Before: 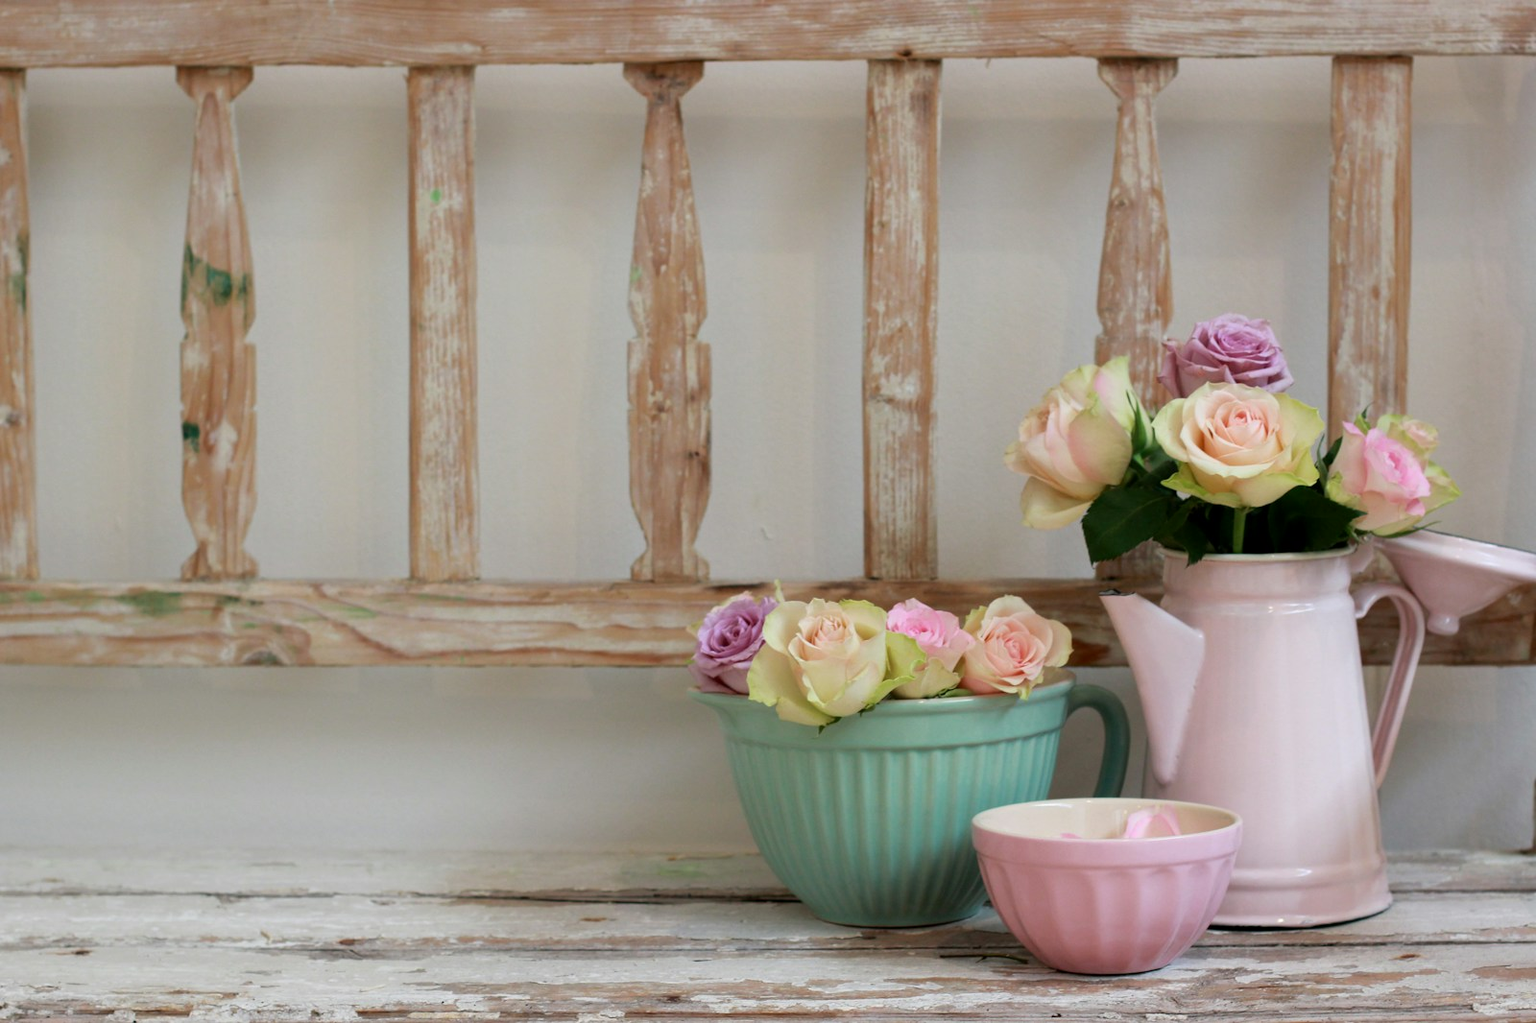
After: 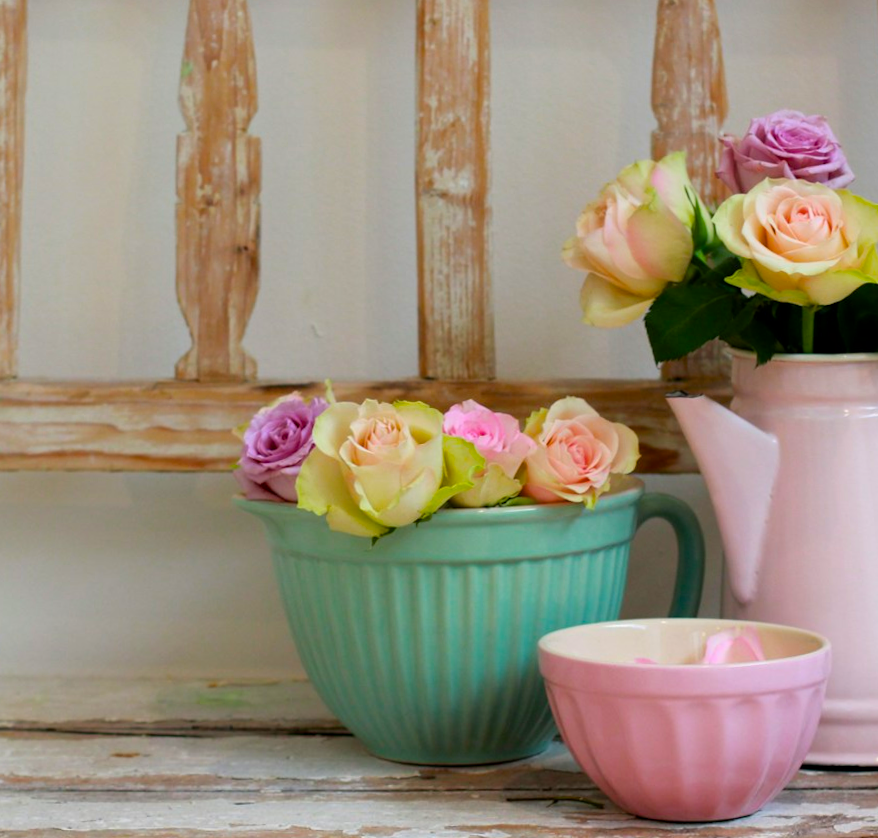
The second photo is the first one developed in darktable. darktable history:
crop and rotate: left 28.256%, top 17.734%, right 12.656%, bottom 3.573%
color balance rgb: linear chroma grading › global chroma 15%, perceptual saturation grading › global saturation 30%
rotate and perspective: rotation 0.215°, lens shift (vertical) -0.139, crop left 0.069, crop right 0.939, crop top 0.002, crop bottom 0.996
